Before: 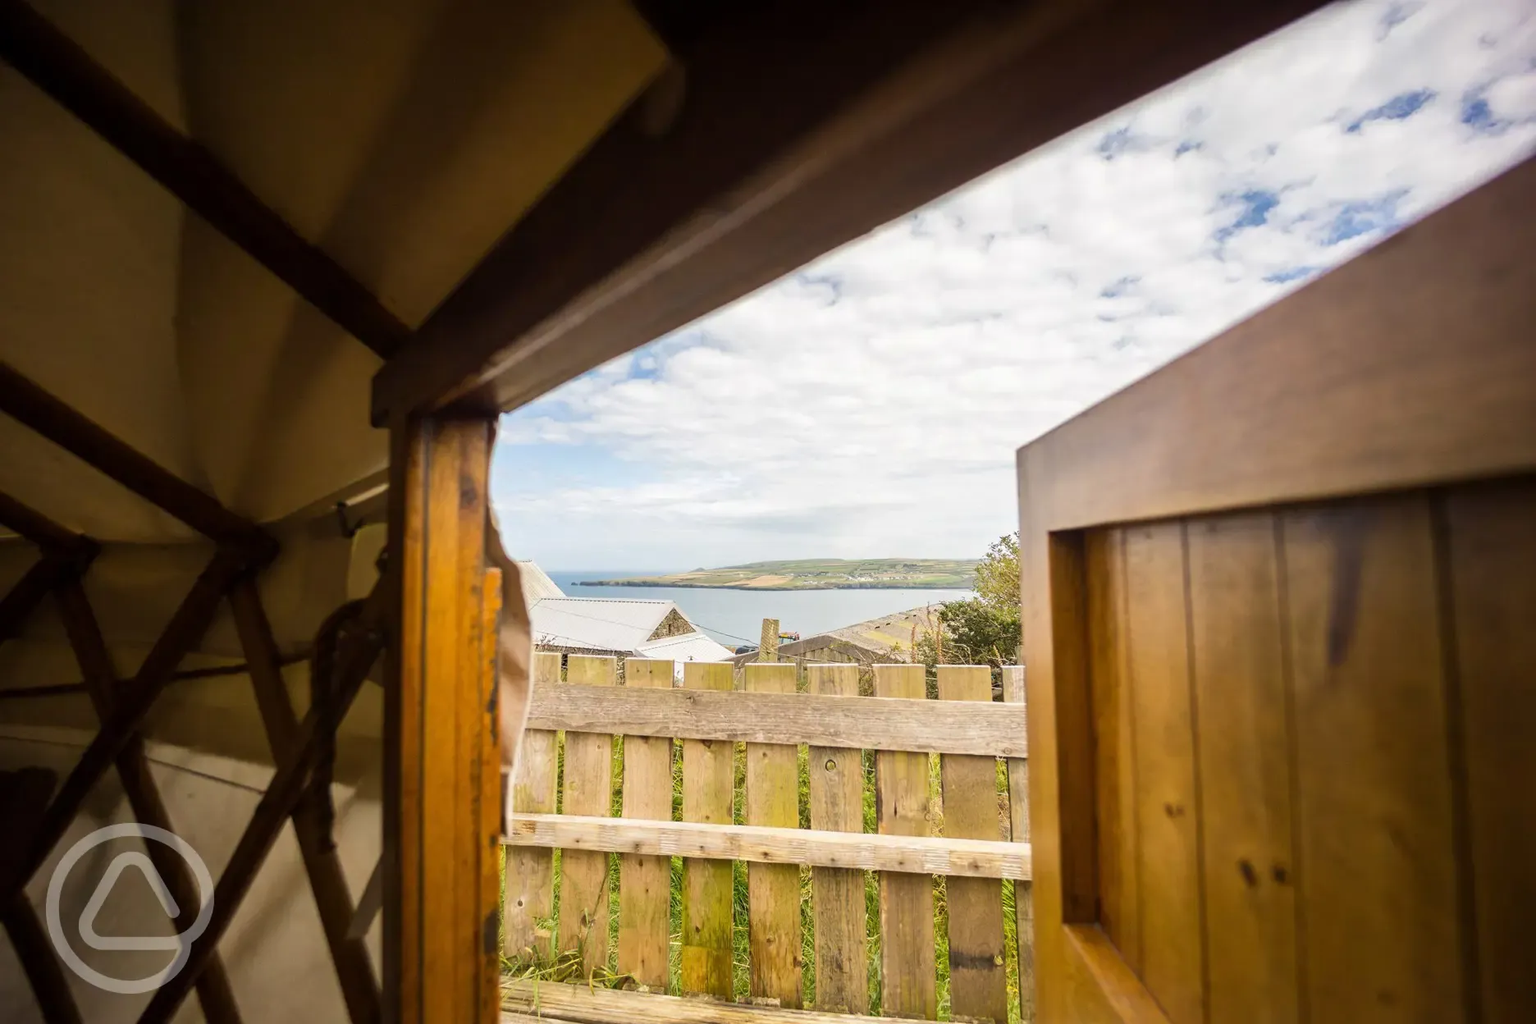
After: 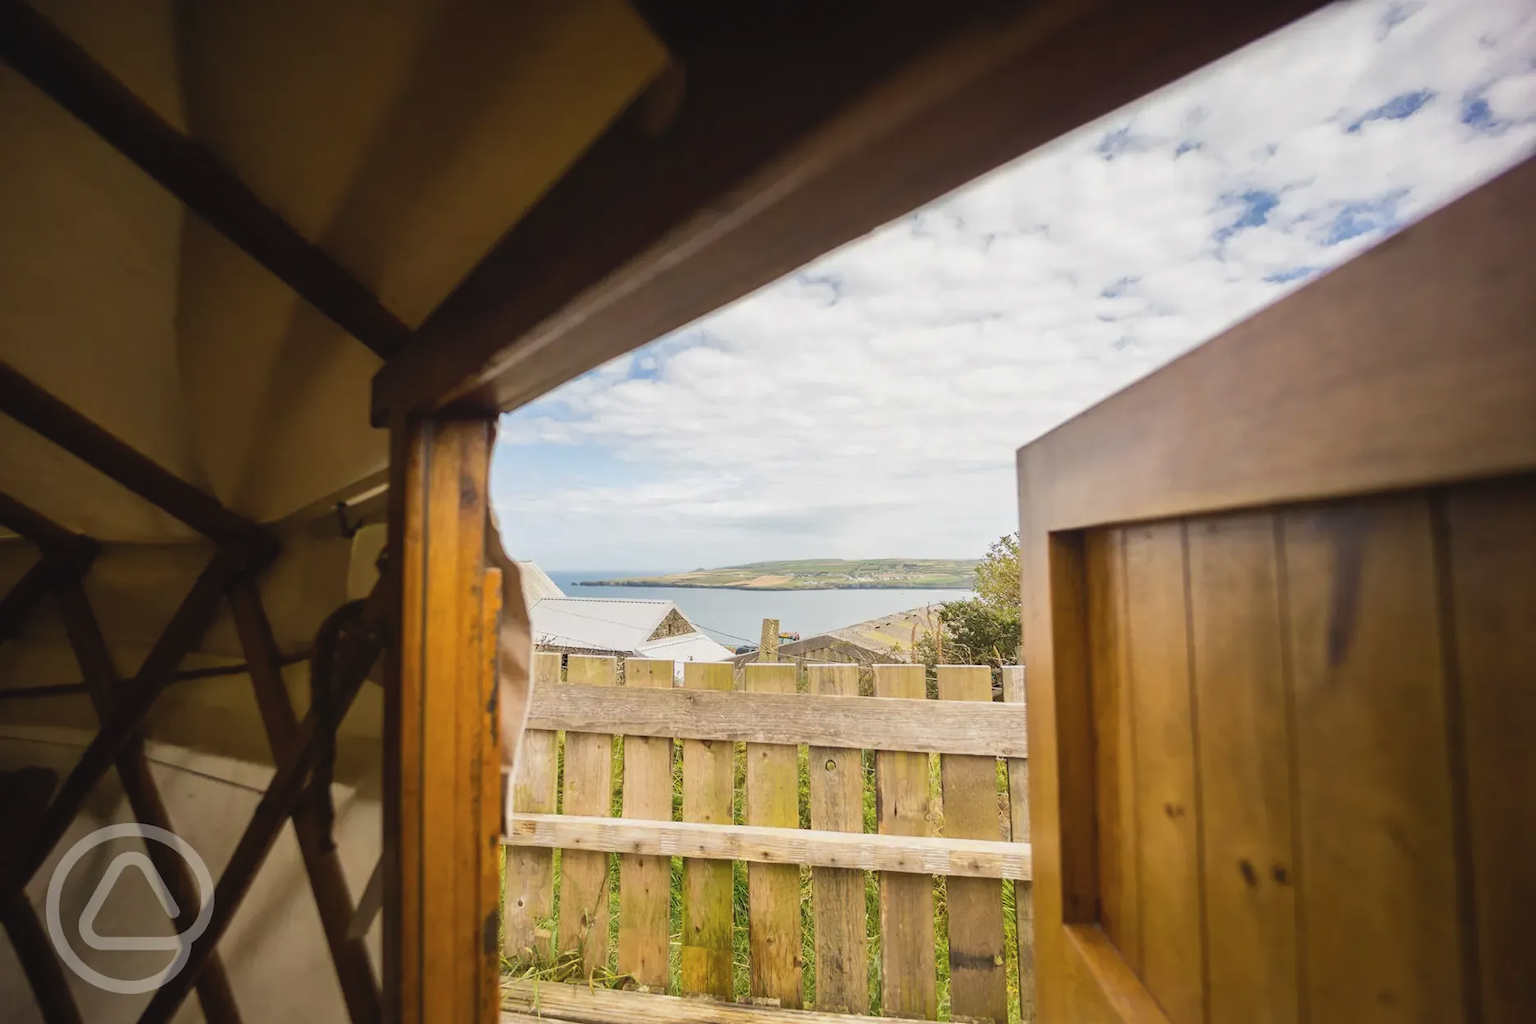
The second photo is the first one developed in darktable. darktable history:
contrast brightness saturation: contrast -0.092, saturation -0.08
exposure: compensate highlight preservation false
